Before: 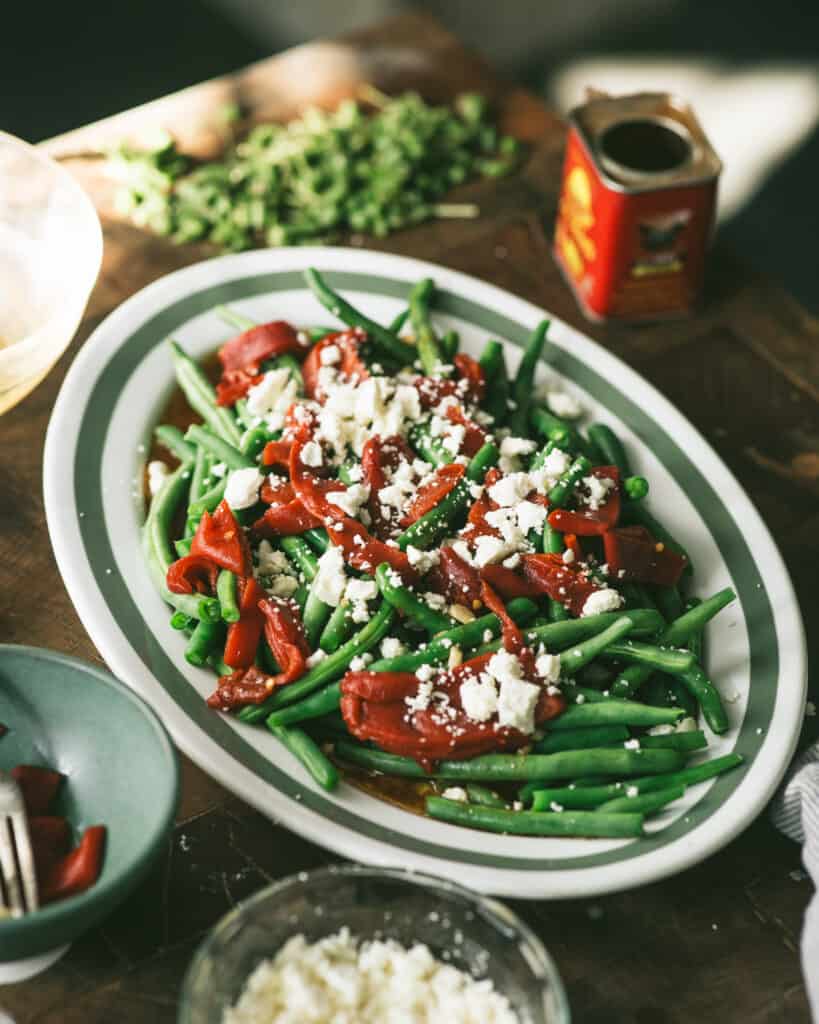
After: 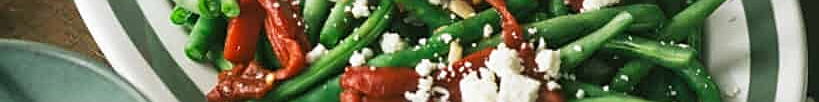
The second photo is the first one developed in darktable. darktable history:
tone curve: curves: ch0 [(0, 0) (0.003, 0.003) (0.011, 0.011) (0.025, 0.025) (0.044, 0.045) (0.069, 0.07) (0.1, 0.101) (0.136, 0.138) (0.177, 0.18) (0.224, 0.228) (0.277, 0.281) (0.335, 0.34) (0.399, 0.405) (0.468, 0.475) (0.543, 0.551) (0.623, 0.633) (0.709, 0.72) (0.801, 0.813) (0.898, 0.907) (1, 1)], preserve colors none
sharpen: on, module defaults
crop and rotate: top 59.084%, bottom 30.916%
